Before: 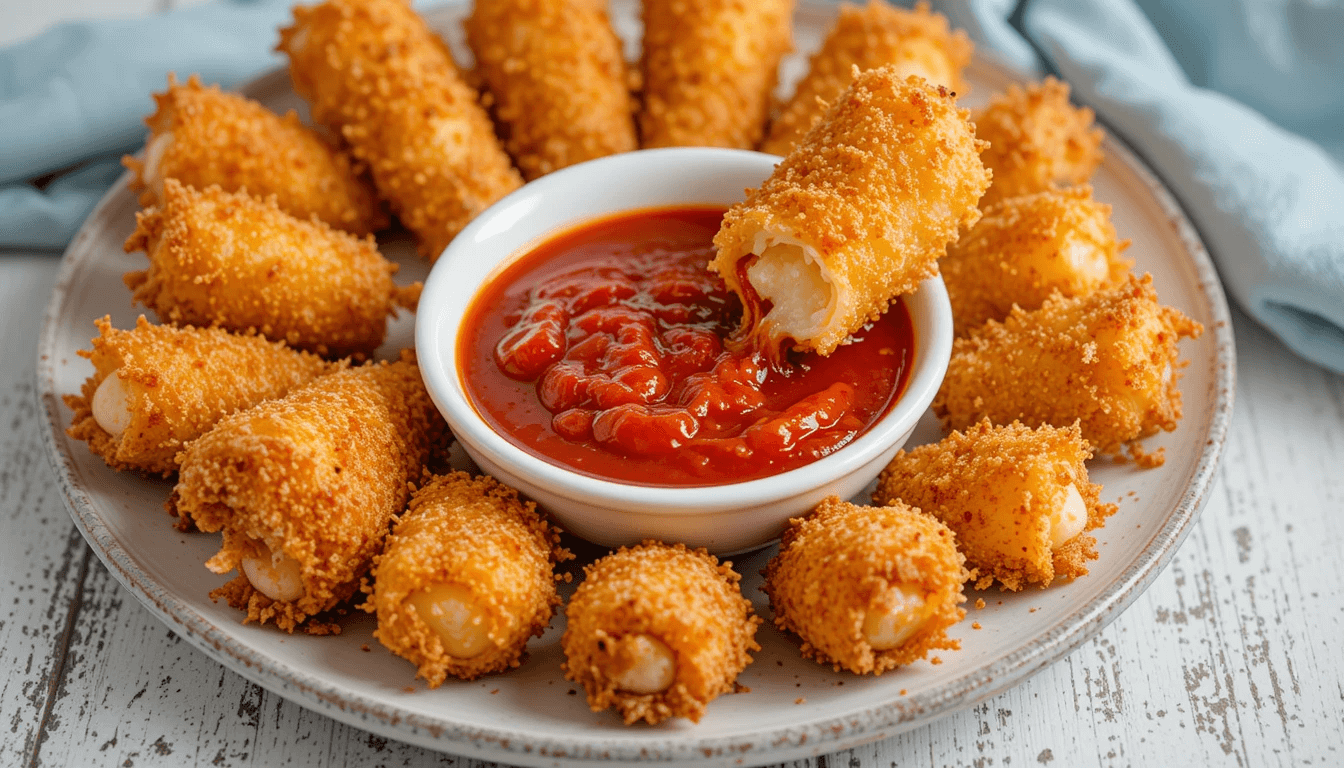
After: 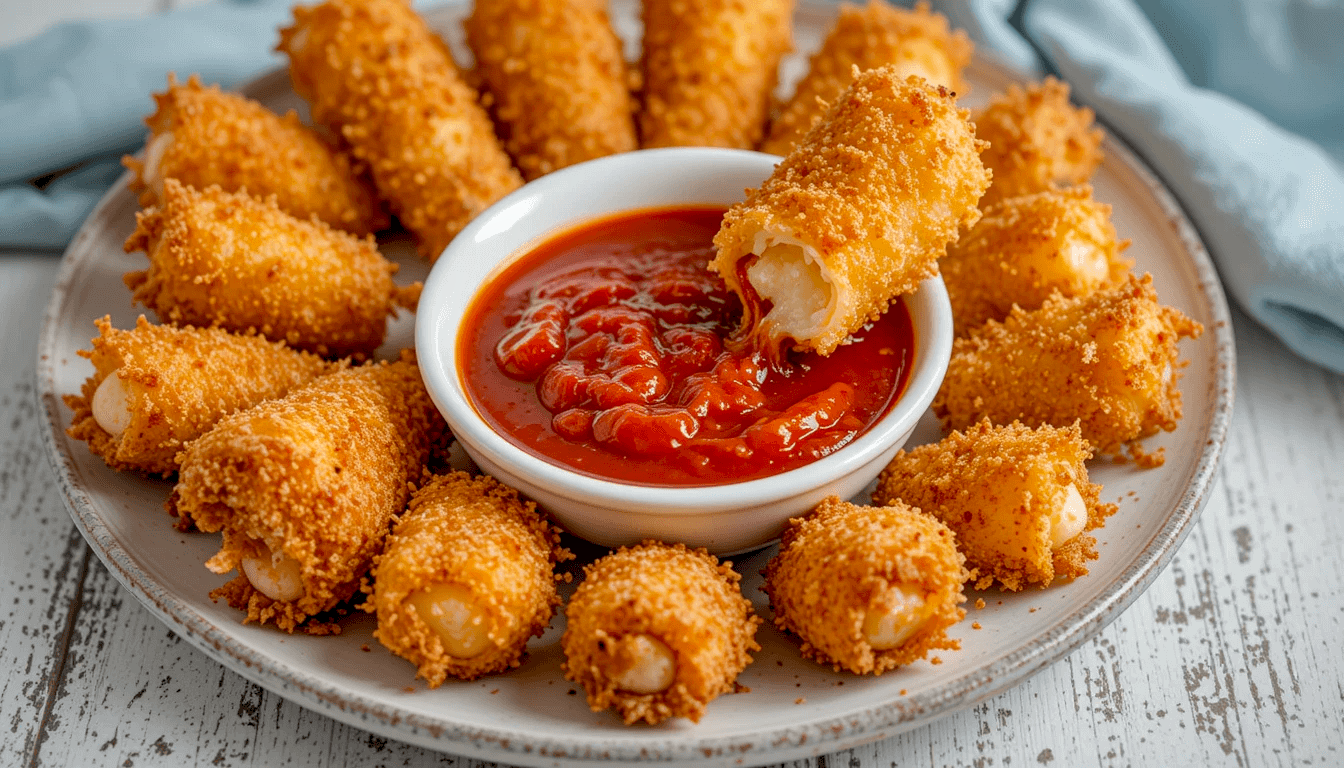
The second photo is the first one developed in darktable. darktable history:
exposure: black level correction 0.005, exposure 0.014 EV, compensate highlight preservation false
shadows and highlights: on, module defaults
white balance: emerald 1
local contrast: on, module defaults
